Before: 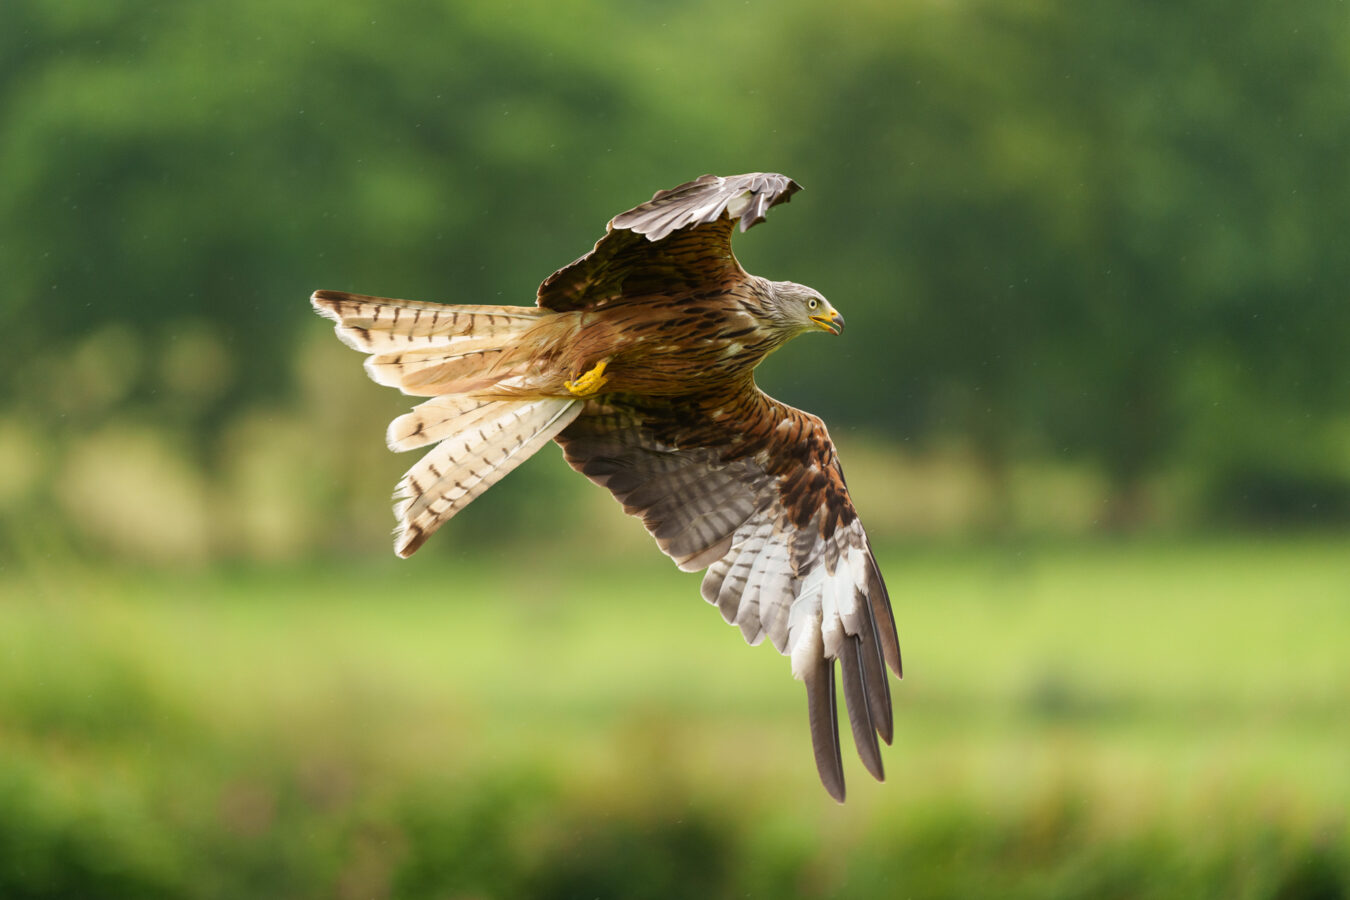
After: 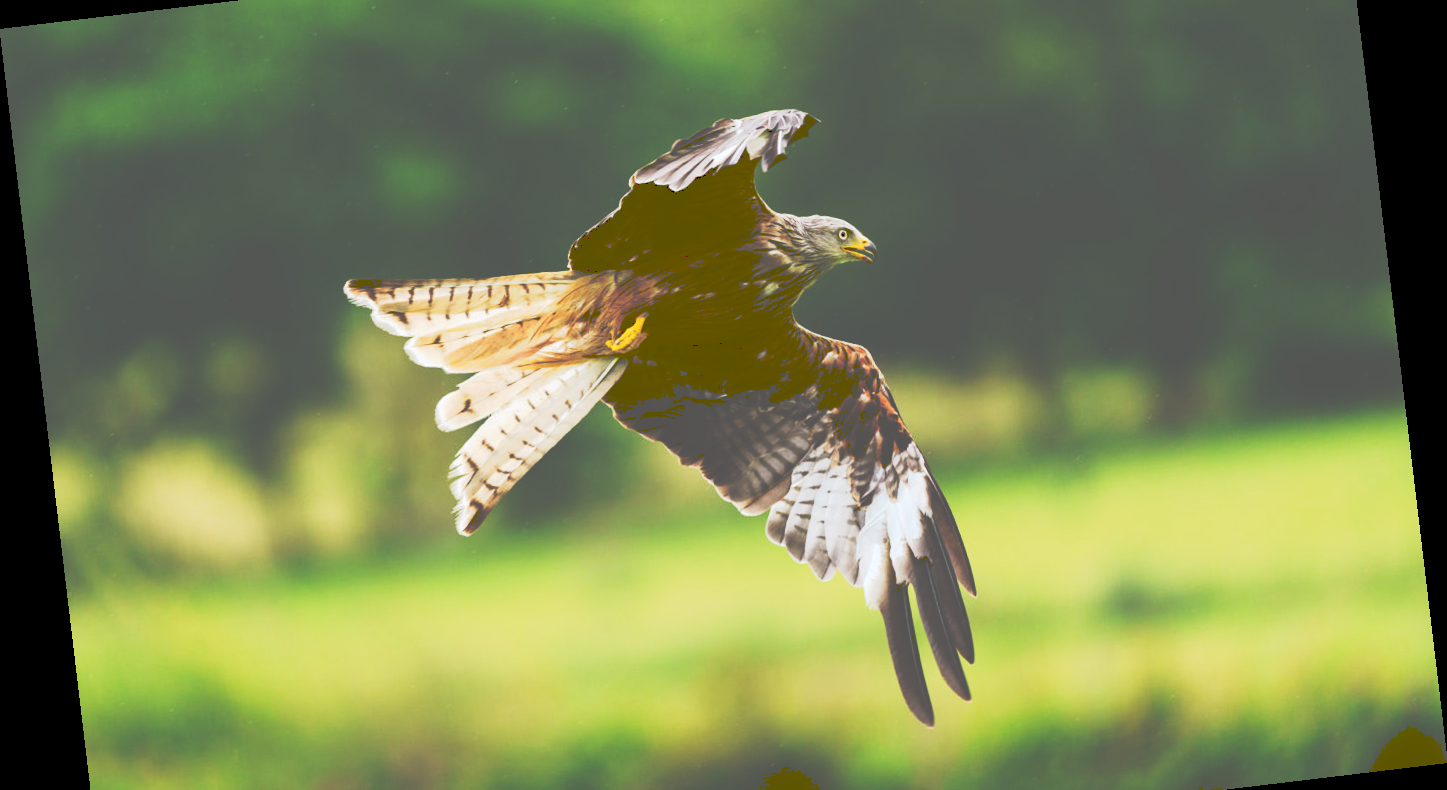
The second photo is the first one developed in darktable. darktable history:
white balance: red 0.976, blue 1.04
tone curve: curves: ch0 [(0, 0) (0.003, 0.345) (0.011, 0.345) (0.025, 0.345) (0.044, 0.349) (0.069, 0.353) (0.1, 0.356) (0.136, 0.359) (0.177, 0.366) (0.224, 0.378) (0.277, 0.398) (0.335, 0.429) (0.399, 0.476) (0.468, 0.545) (0.543, 0.624) (0.623, 0.721) (0.709, 0.811) (0.801, 0.876) (0.898, 0.913) (1, 1)], preserve colors none
rotate and perspective: rotation -6.83°, automatic cropping off
crop and rotate: top 12.5%, bottom 12.5%
contrast brightness saturation: contrast 0.19, brightness -0.11, saturation 0.21
